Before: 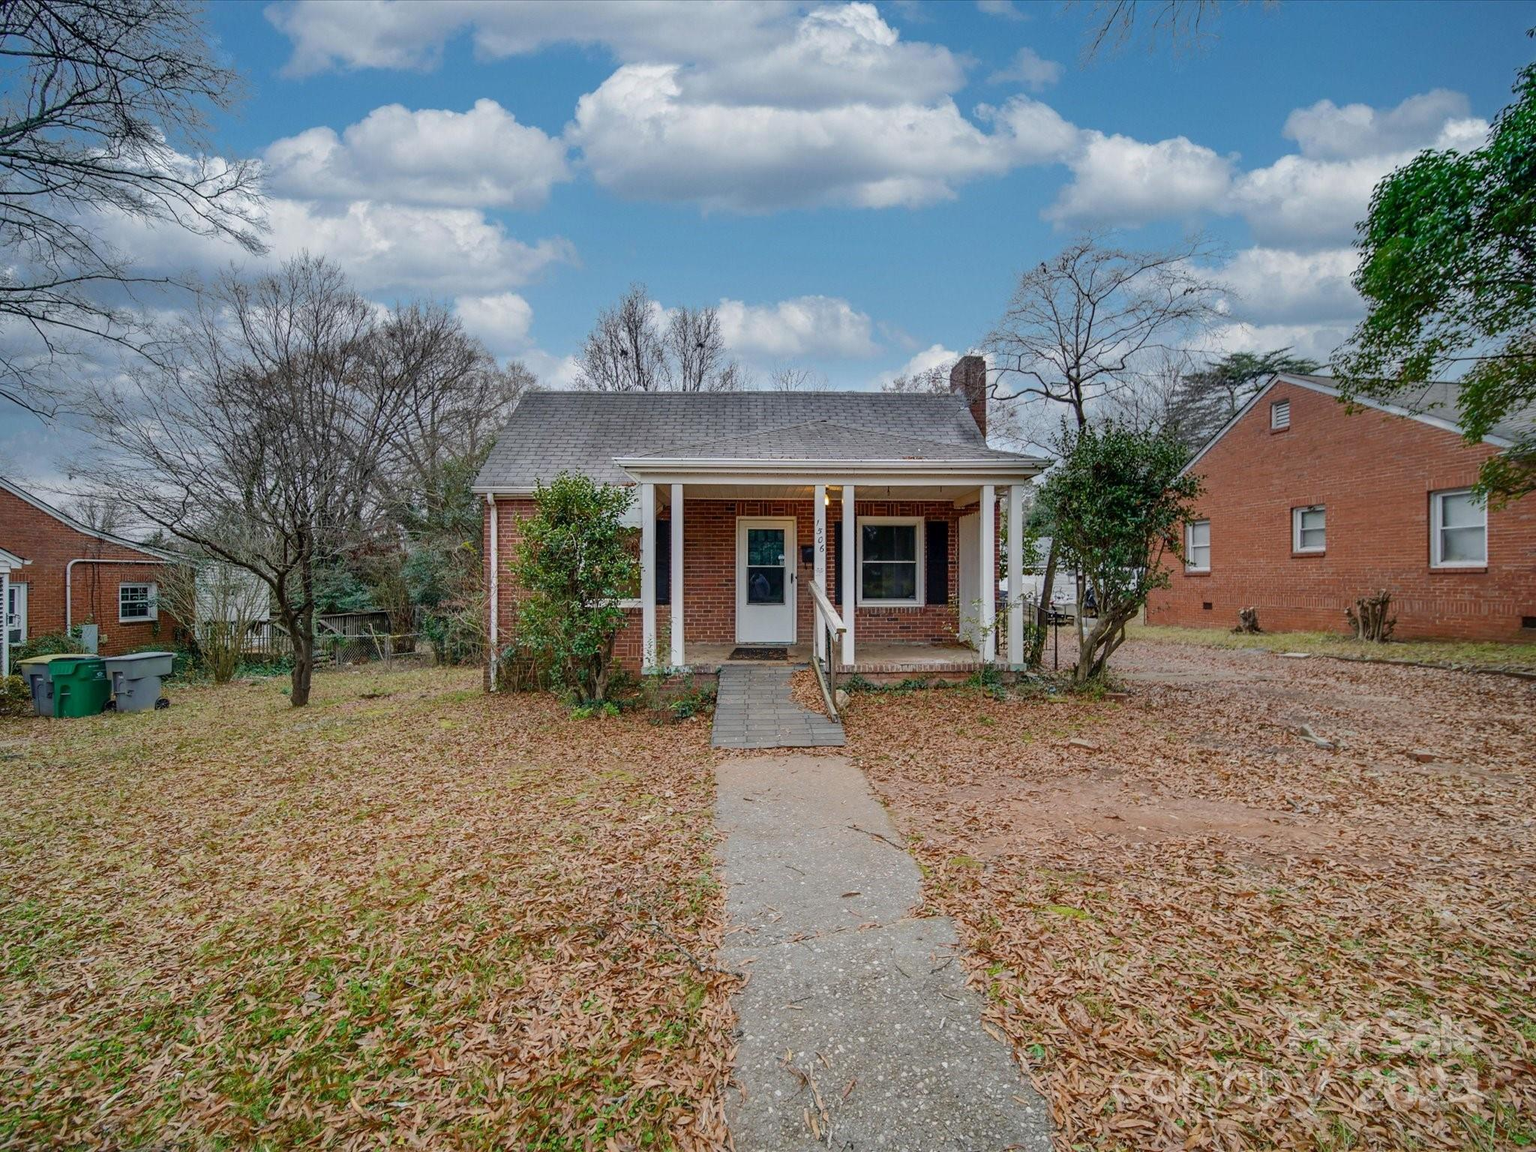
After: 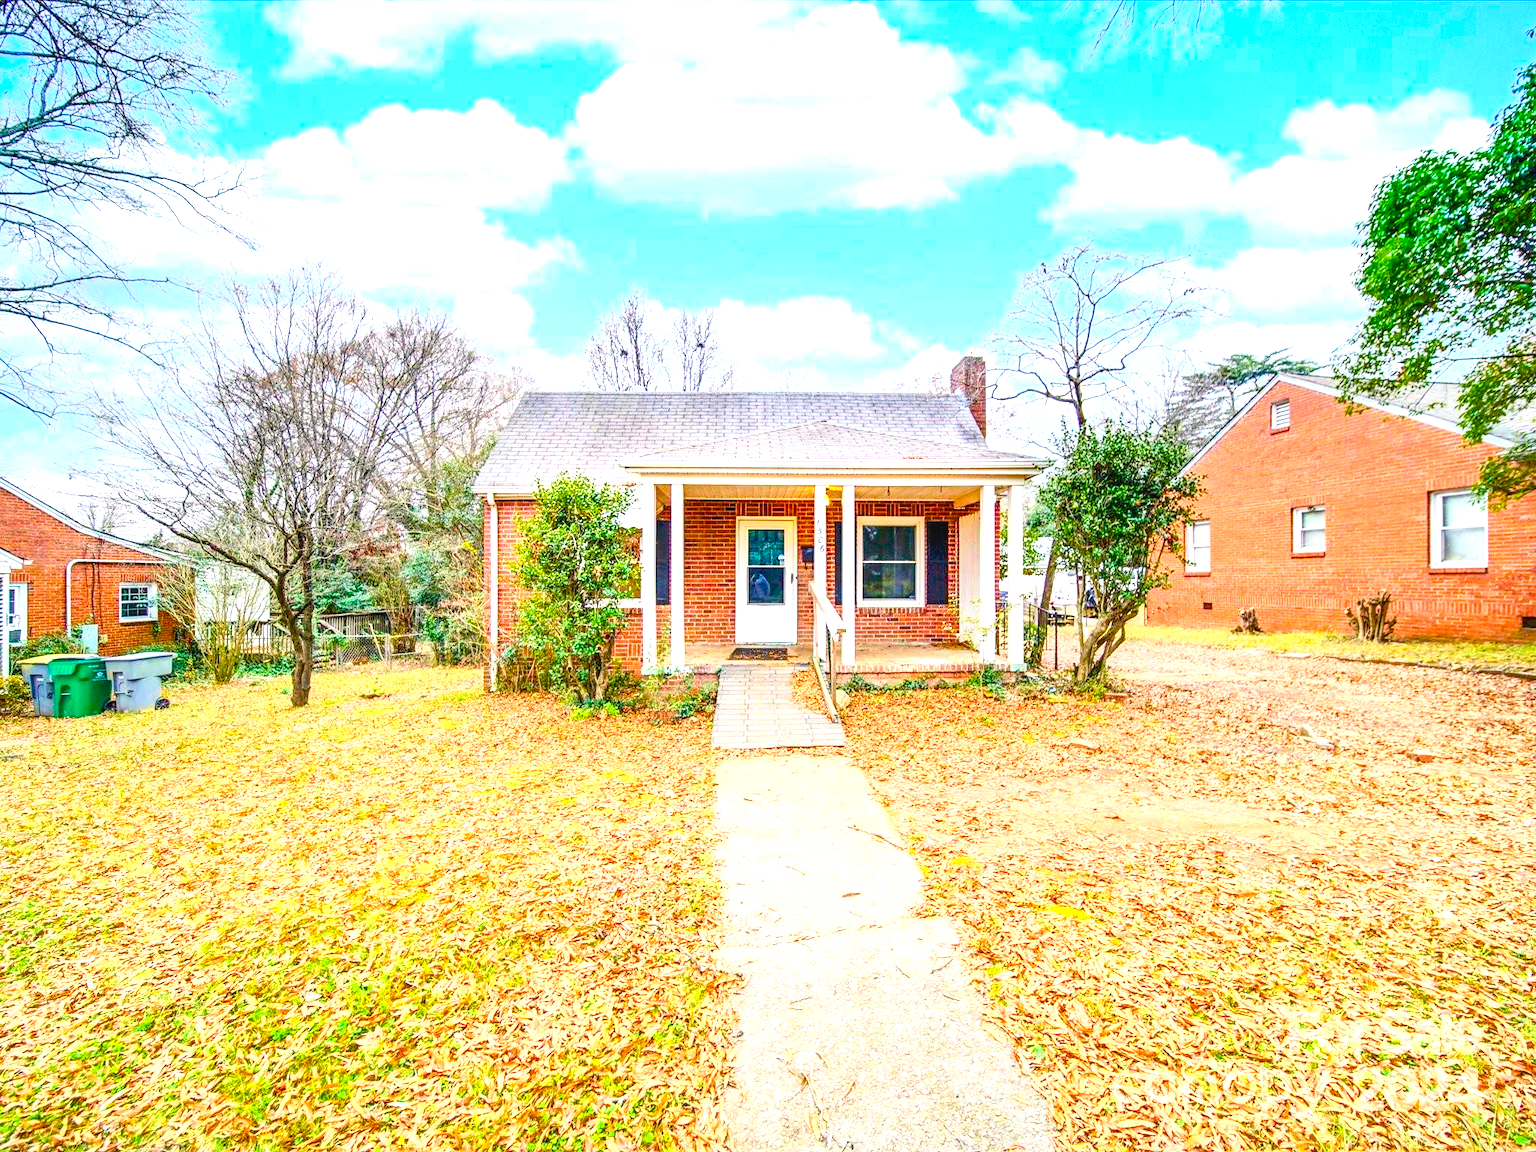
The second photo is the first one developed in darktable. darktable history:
exposure: exposure 2.006 EV, compensate highlight preservation false
color balance rgb: perceptual saturation grading › global saturation 20%, perceptual saturation grading › highlights -25.226%, perceptual saturation grading › shadows 49.617%, global vibrance 39.47%
color correction: highlights a* 3.76, highlights b* 5.13
contrast brightness saturation: contrast 0.2, brightness 0.16, saturation 0.225
local contrast: on, module defaults
